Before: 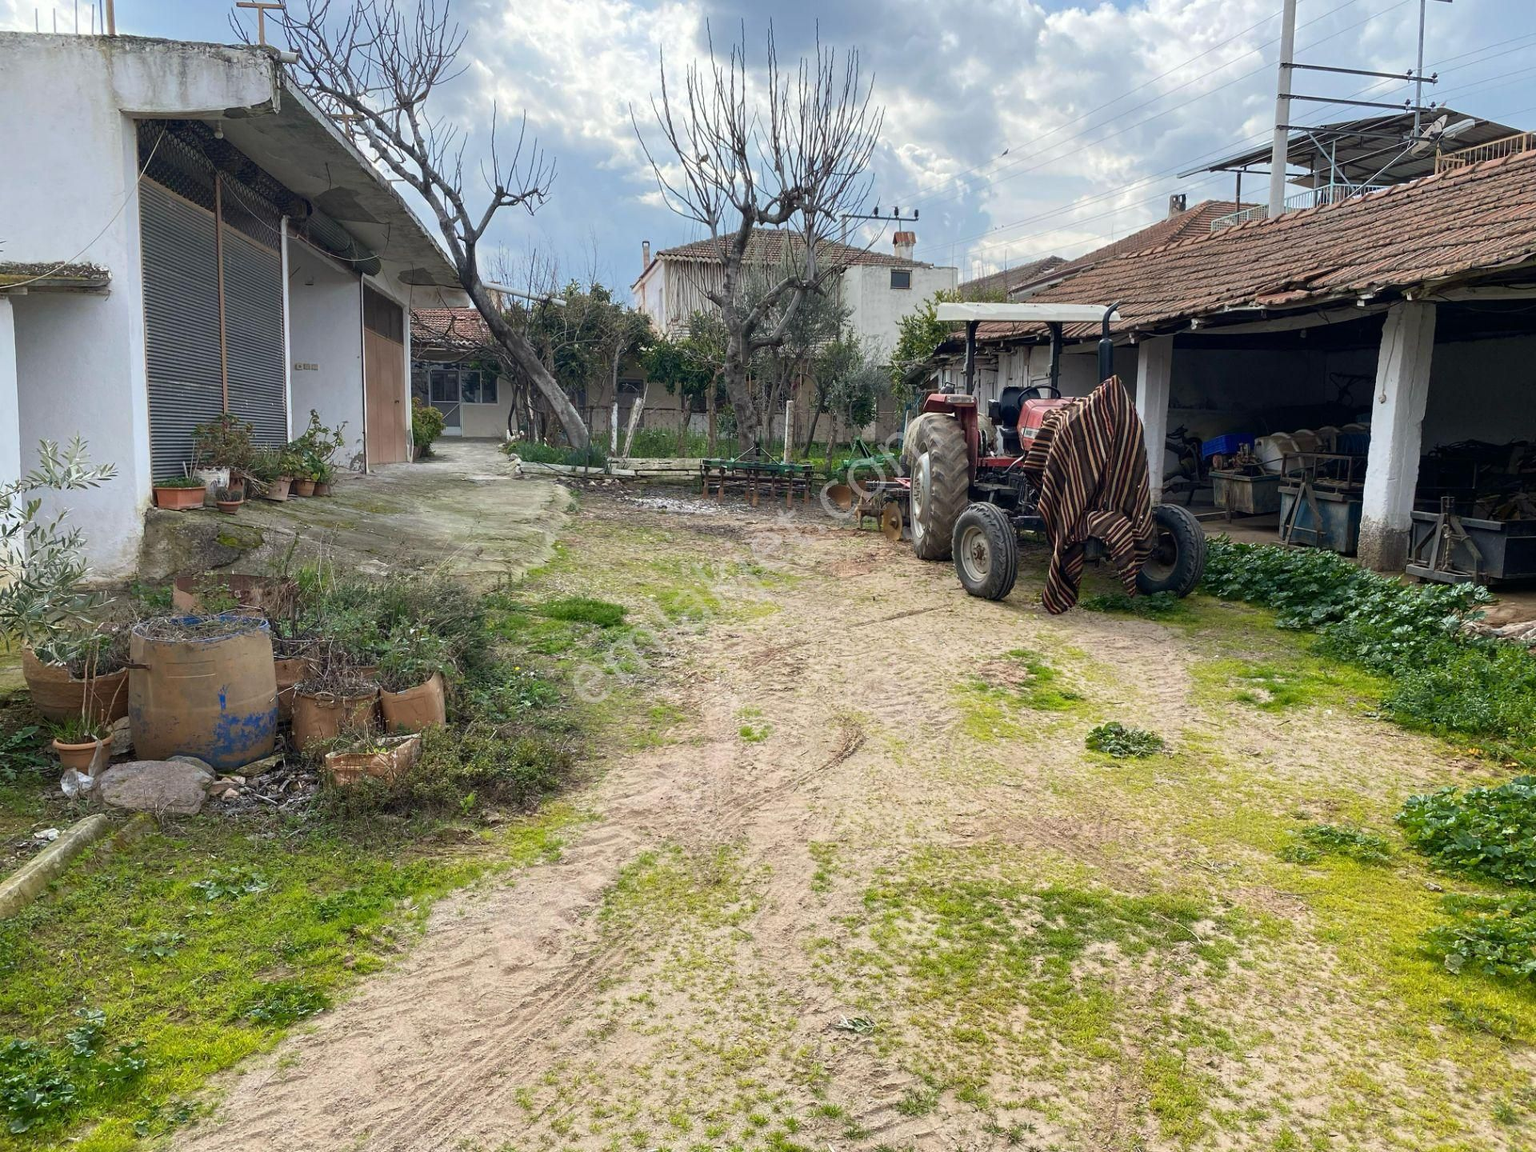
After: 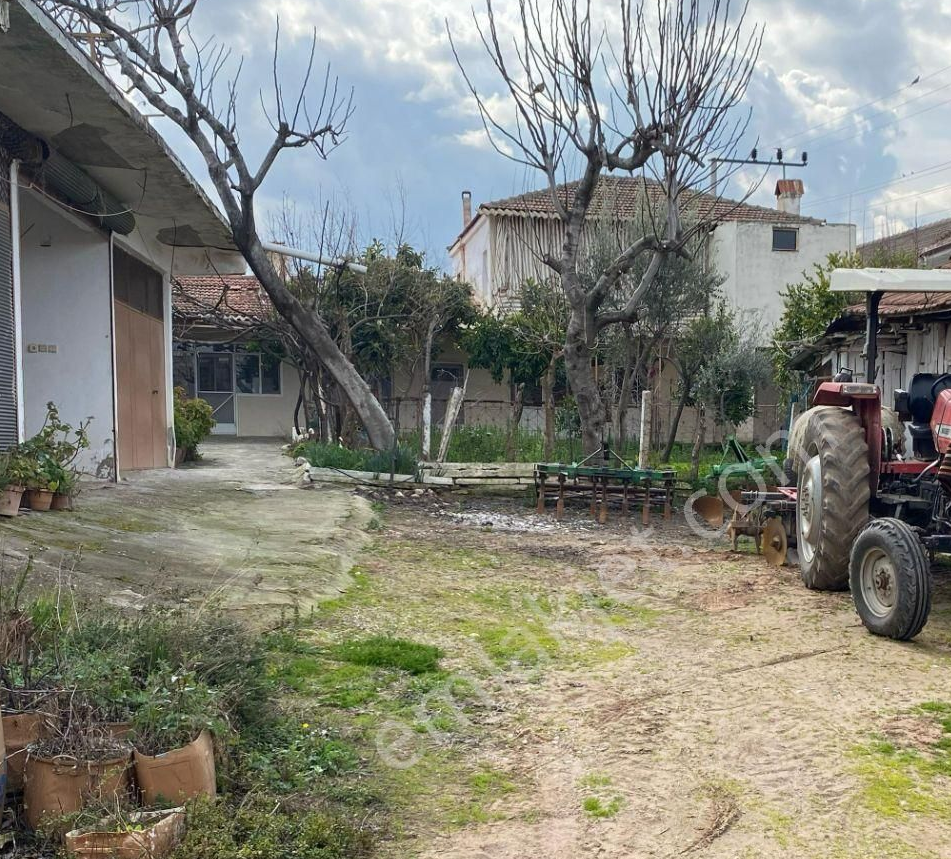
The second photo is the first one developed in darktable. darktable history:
crop: left 17.784%, top 7.705%, right 32.659%, bottom 32.619%
